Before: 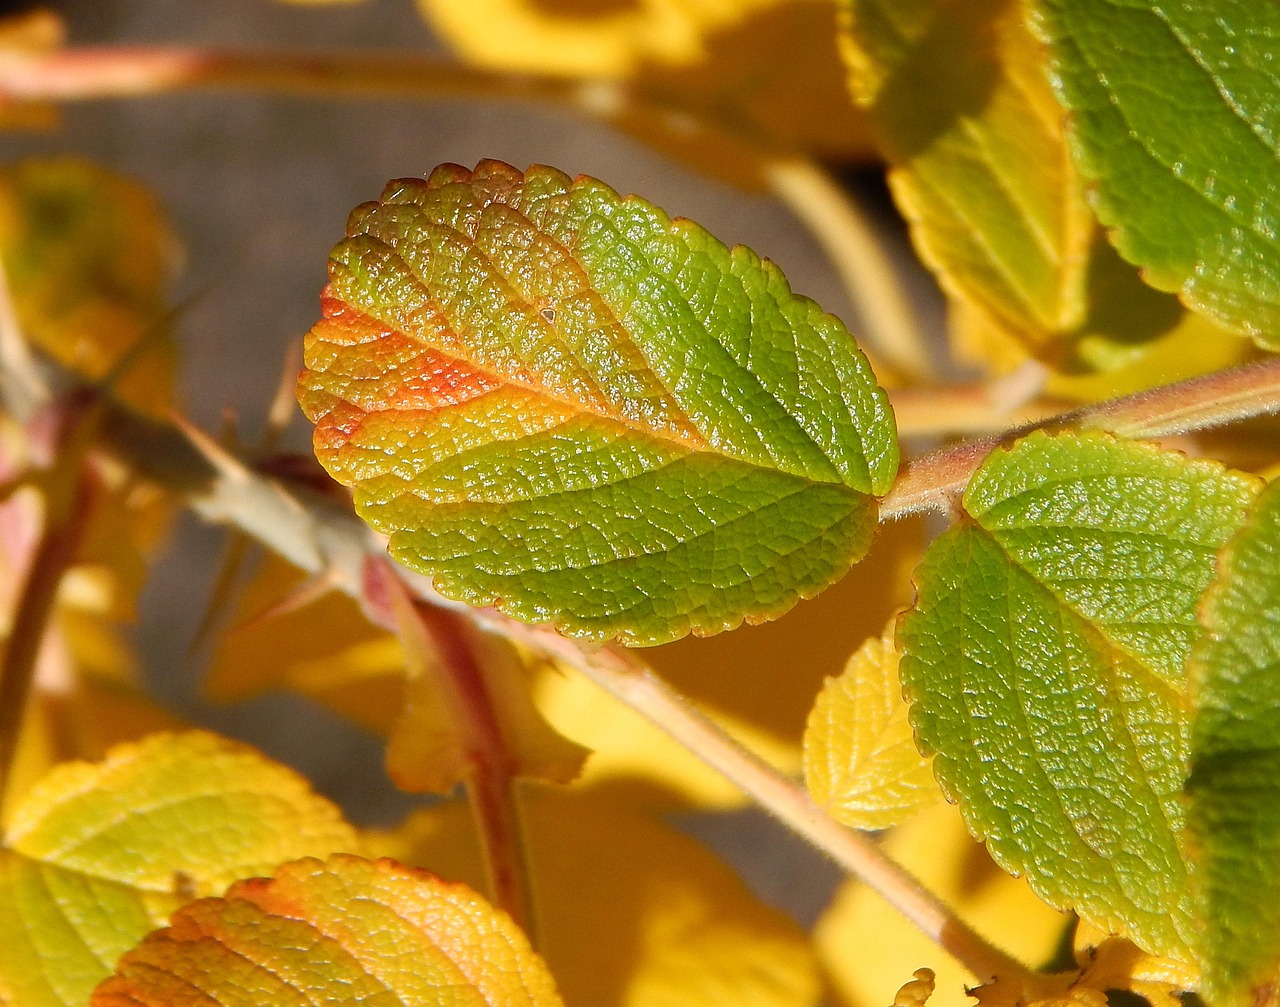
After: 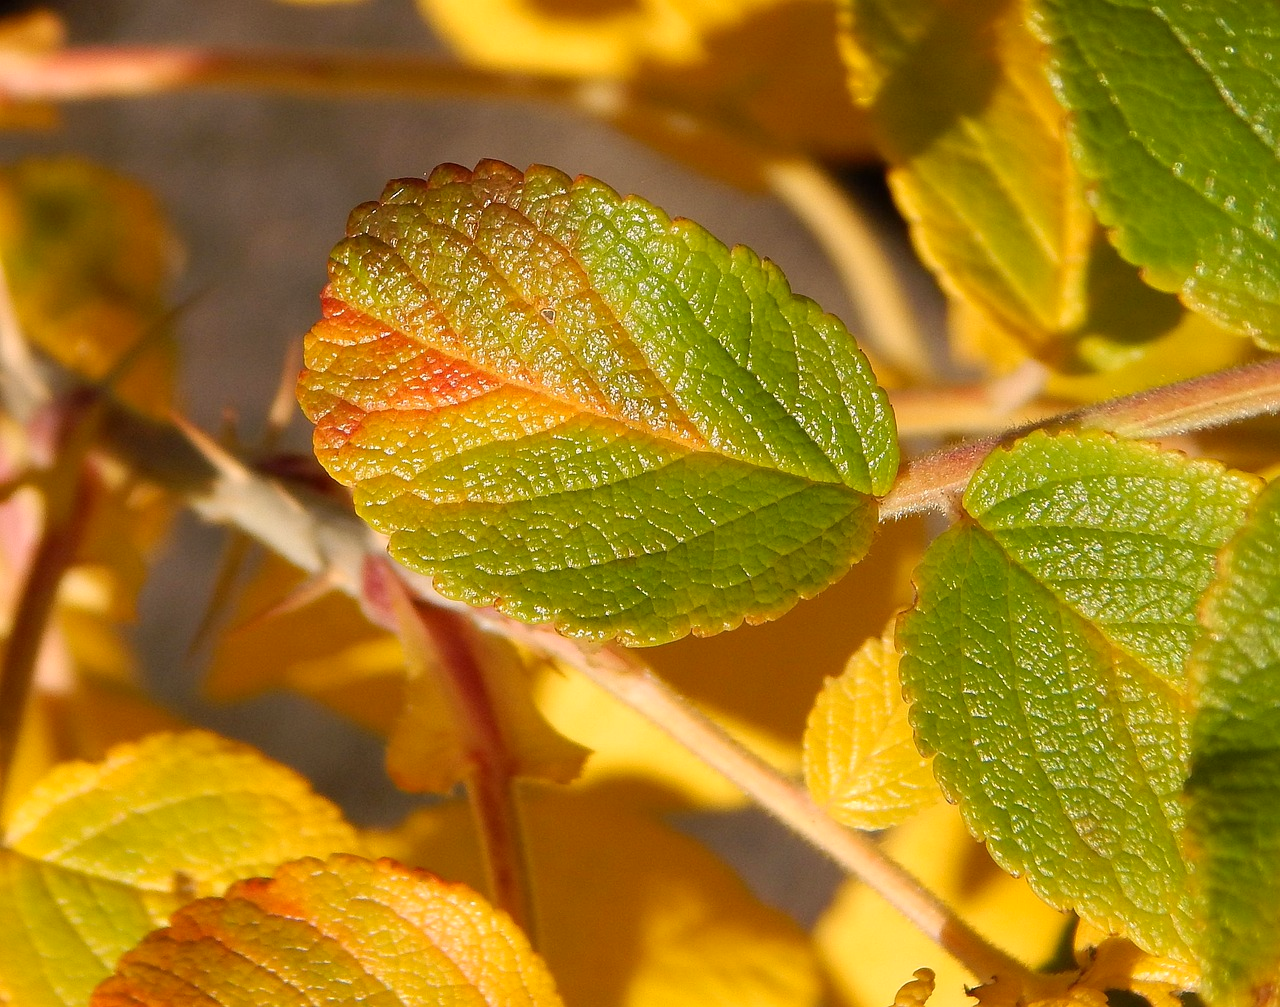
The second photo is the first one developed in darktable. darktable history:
color correction: highlights a* 5.77, highlights b* 4.85
